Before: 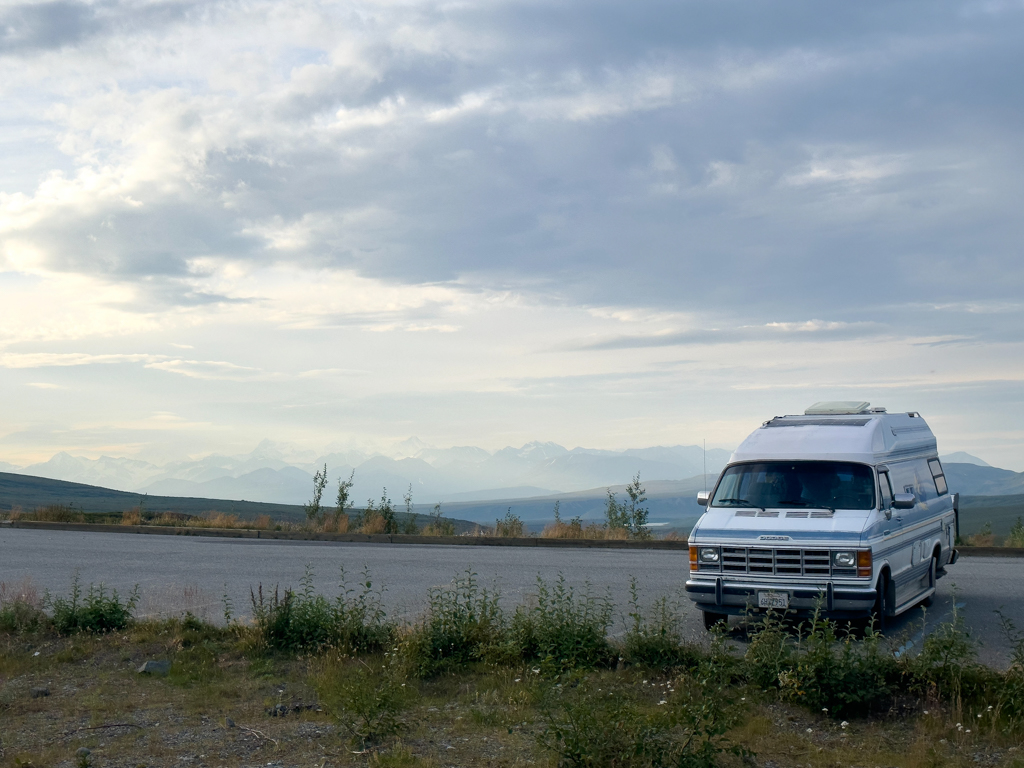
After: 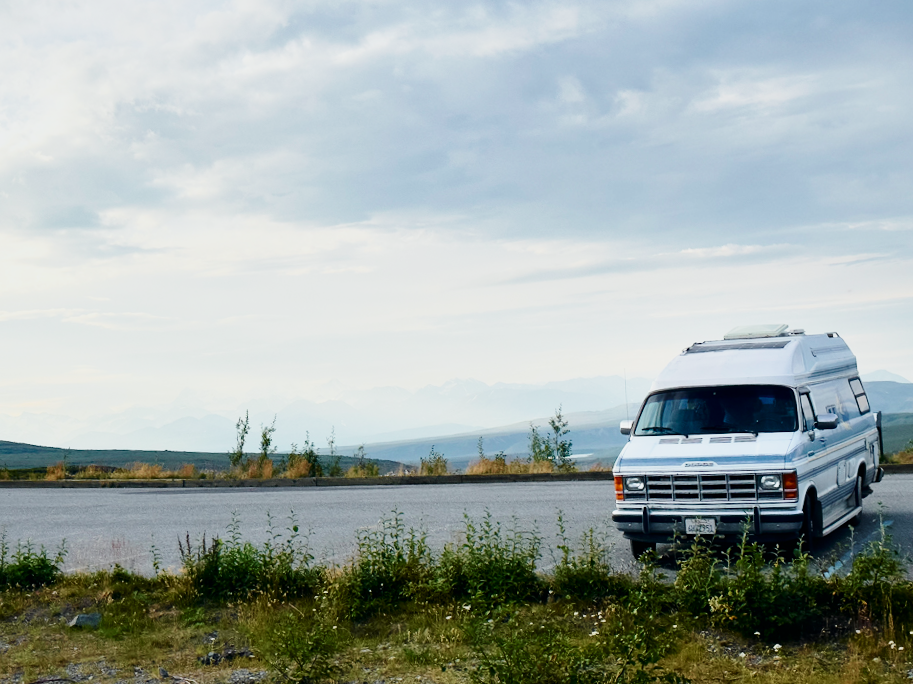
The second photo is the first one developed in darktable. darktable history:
tone curve: curves: ch0 [(0, 0) (0.058, 0.027) (0.214, 0.183) (0.304, 0.288) (0.522, 0.549) (0.658, 0.7) (0.741, 0.775) (0.844, 0.866) (0.986, 0.957)]; ch1 [(0, 0) (0.172, 0.123) (0.312, 0.296) (0.437, 0.429) (0.471, 0.469) (0.502, 0.5) (0.513, 0.515) (0.572, 0.603) (0.617, 0.653) (0.68, 0.724) (0.889, 0.924) (1, 1)]; ch2 [(0, 0) (0.411, 0.424) (0.489, 0.49) (0.502, 0.5) (0.517, 0.519) (0.549, 0.578) (0.604, 0.628) (0.693, 0.686) (1, 1)], color space Lab, independent channels, preserve colors none
base curve: curves: ch0 [(0, 0) (0.028, 0.03) (0.121, 0.232) (0.46, 0.748) (0.859, 0.968) (1, 1)], preserve colors none
shadows and highlights: soften with gaussian
crop and rotate: angle 2.54°, left 5.641%, top 5.675%
